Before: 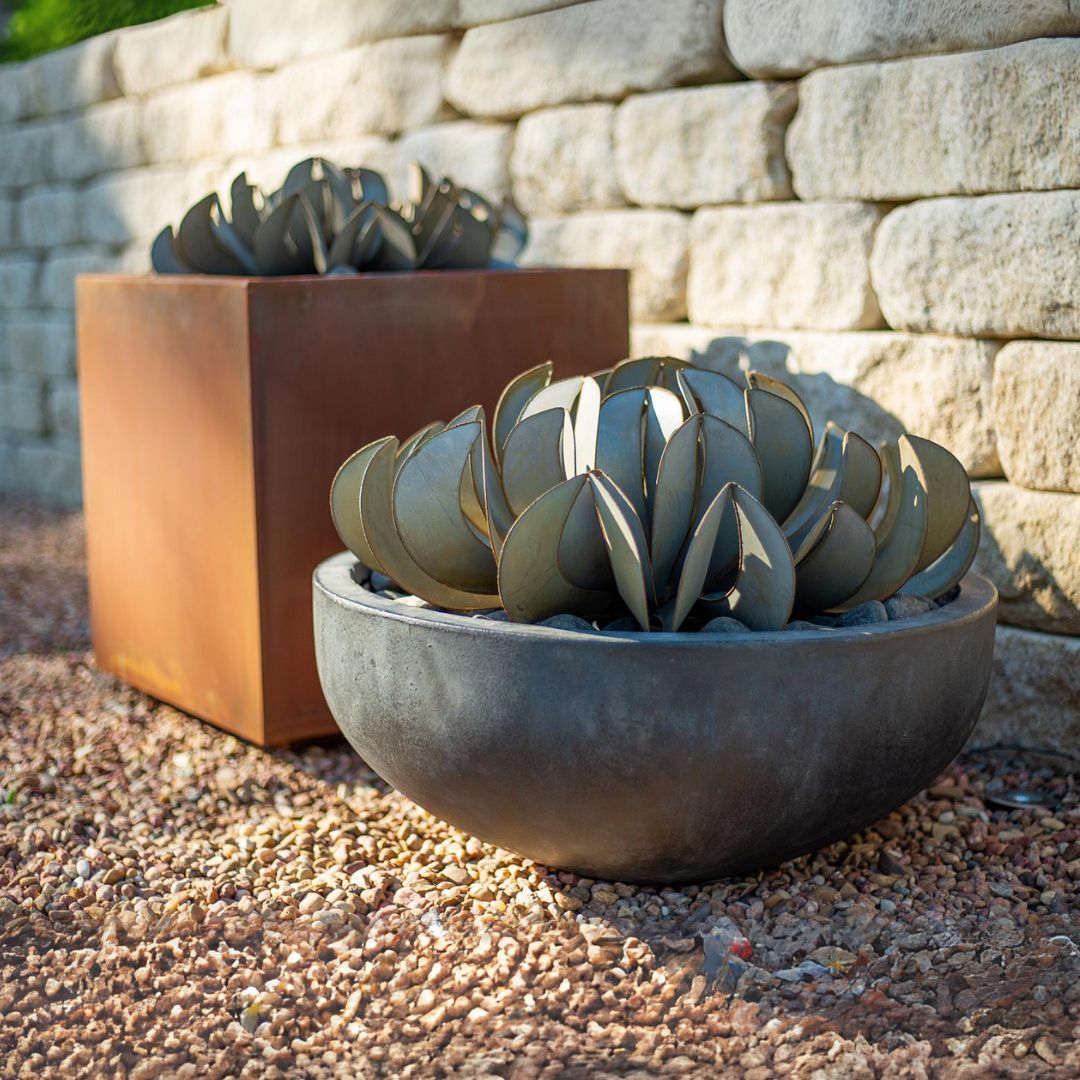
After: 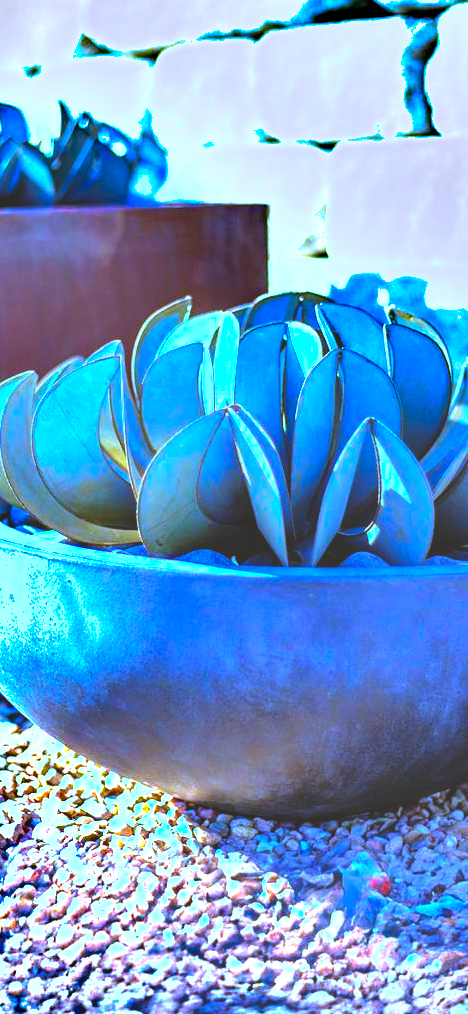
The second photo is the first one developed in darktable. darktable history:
exposure: black level correction 0.001, exposure 1.822 EV, compensate exposure bias true, compensate highlight preservation false
tone curve: curves: ch0 [(0, 0.01) (0.052, 0.045) (0.136, 0.133) (0.275, 0.35) (0.43, 0.54) (0.676, 0.751) (0.89, 0.919) (1, 1)]; ch1 [(0, 0) (0.094, 0.081) (0.285, 0.299) (0.385, 0.403) (0.447, 0.429) (0.495, 0.496) (0.544, 0.552) (0.589, 0.612) (0.722, 0.728) (1, 1)]; ch2 [(0, 0) (0.257, 0.217) (0.43, 0.421) (0.498, 0.507) (0.531, 0.544) (0.56, 0.579) (0.625, 0.642) (1, 1)], color space Lab, independent channels, preserve colors none
crop: left 33.452%, top 6.025%, right 23.155%
color balance rgb: linear chroma grading › global chroma 15%, perceptual saturation grading › global saturation 30%
shadows and highlights: shadows 60, soften with gaussian
white balance: red 0.766, blue 1.537
rgb curve: curves: ch0 [(0, 0.186) (0.314, 0.284) (0.775, 0.708) (1, 1)], compensate middle gray true, preserve colors none
